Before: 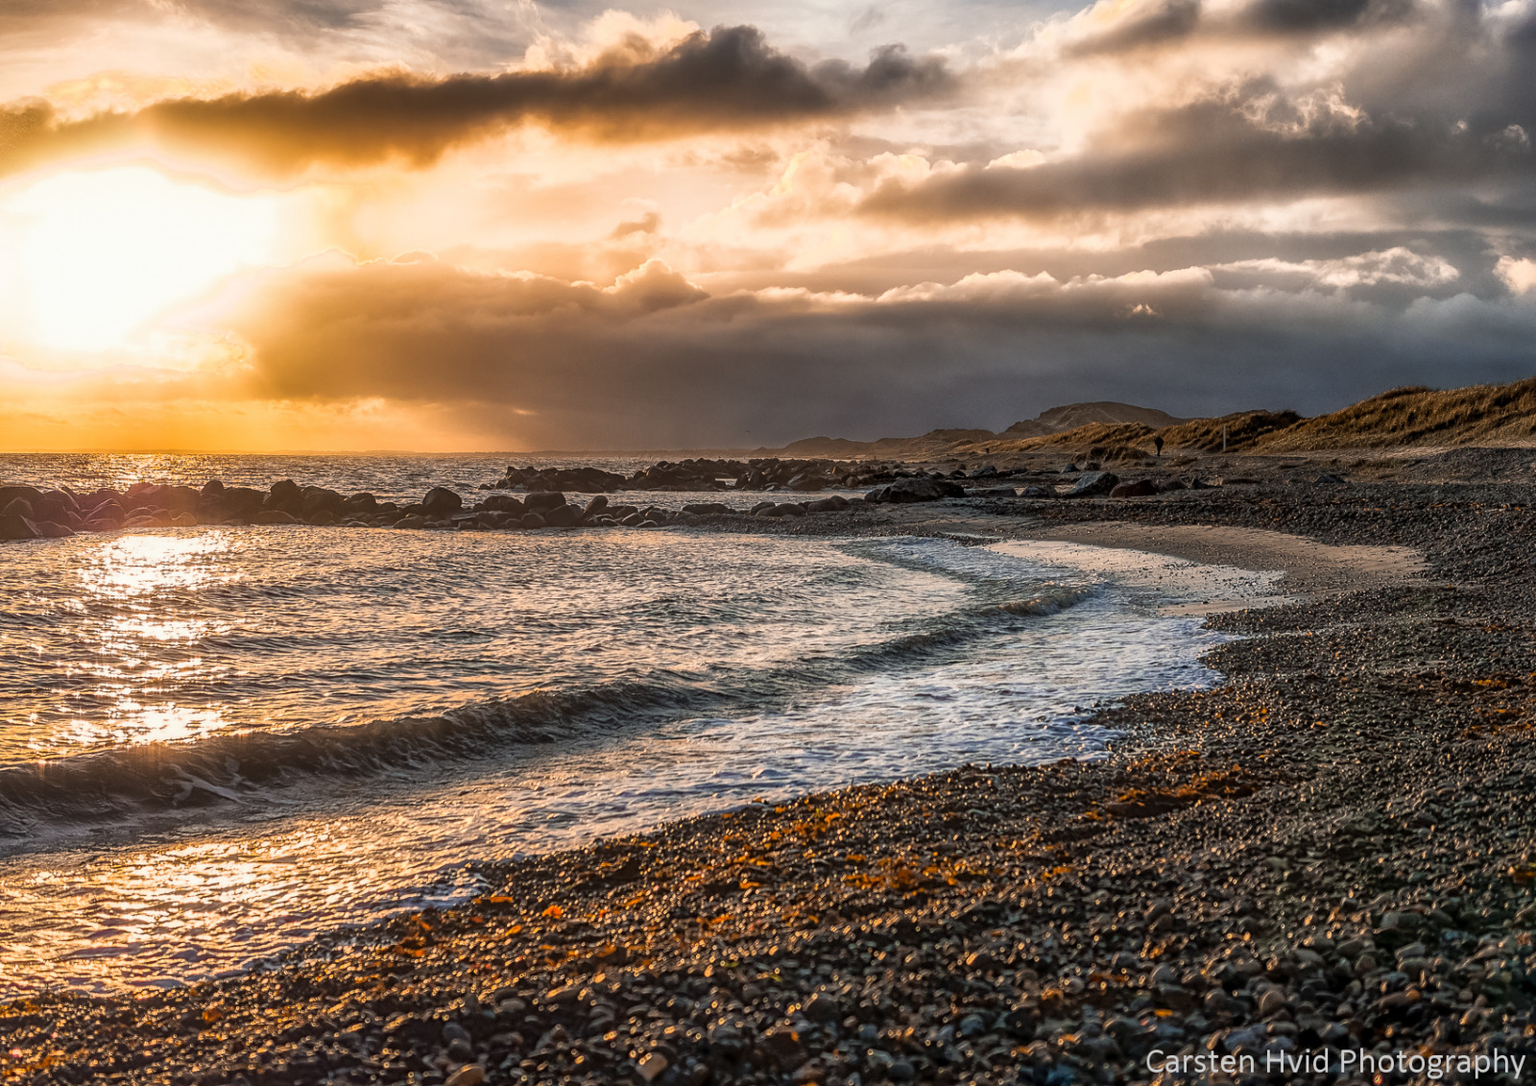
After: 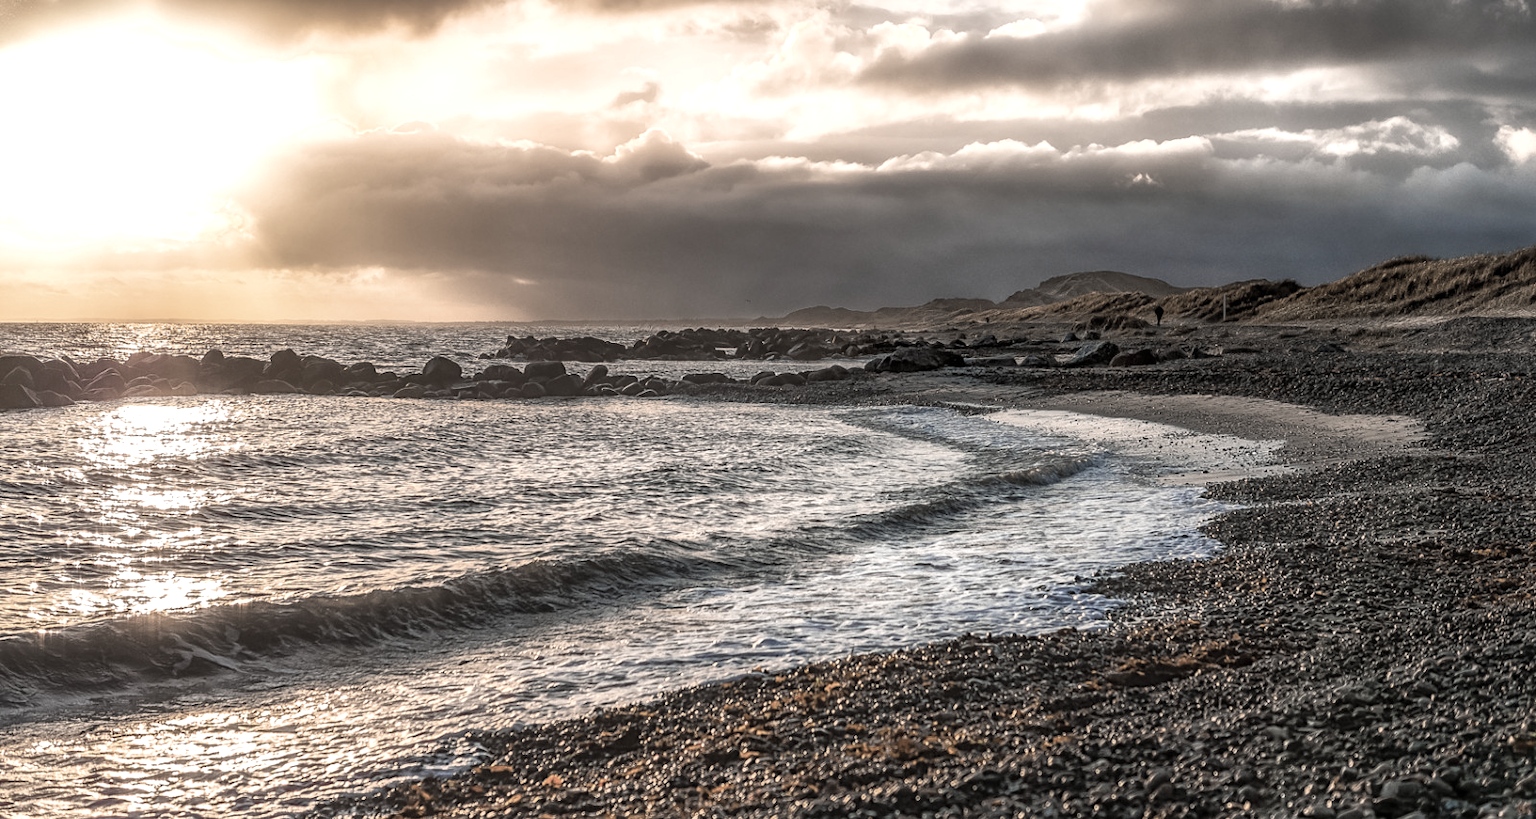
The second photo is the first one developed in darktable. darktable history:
exposure: exposure 0.379 EV, compensate highlight preservation false
color zones: curves: ch1 [(0.238, 0.163) (0.476, 0.2) (0.733, 0.322) (0.848, 0.134)]
crop and rotate: top 12.105%, bottom 12.321%
